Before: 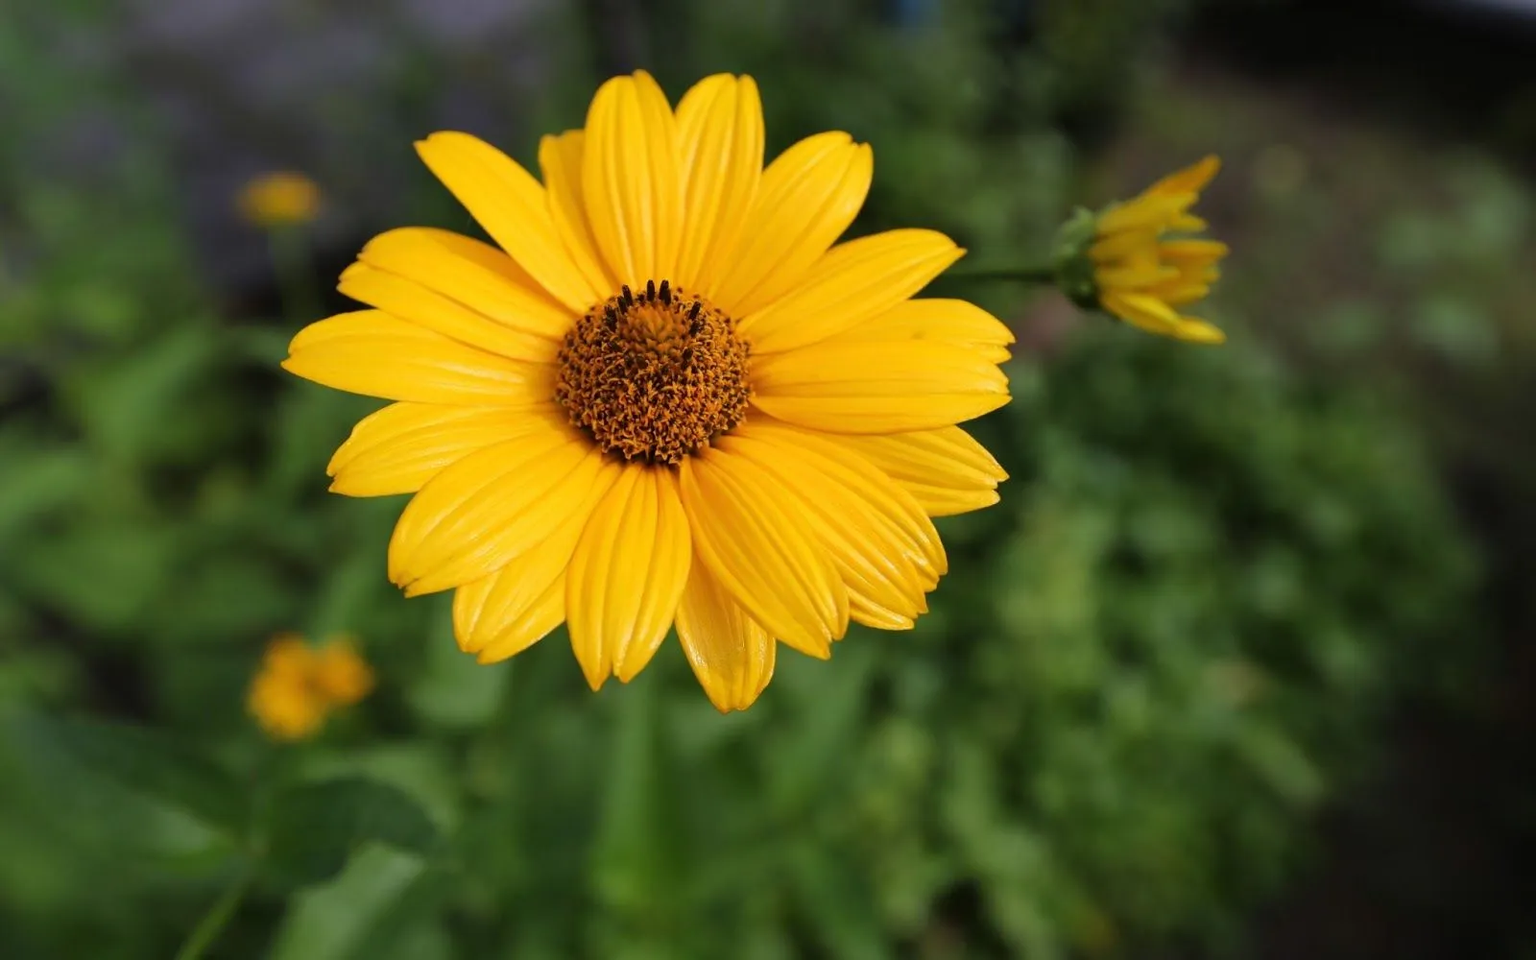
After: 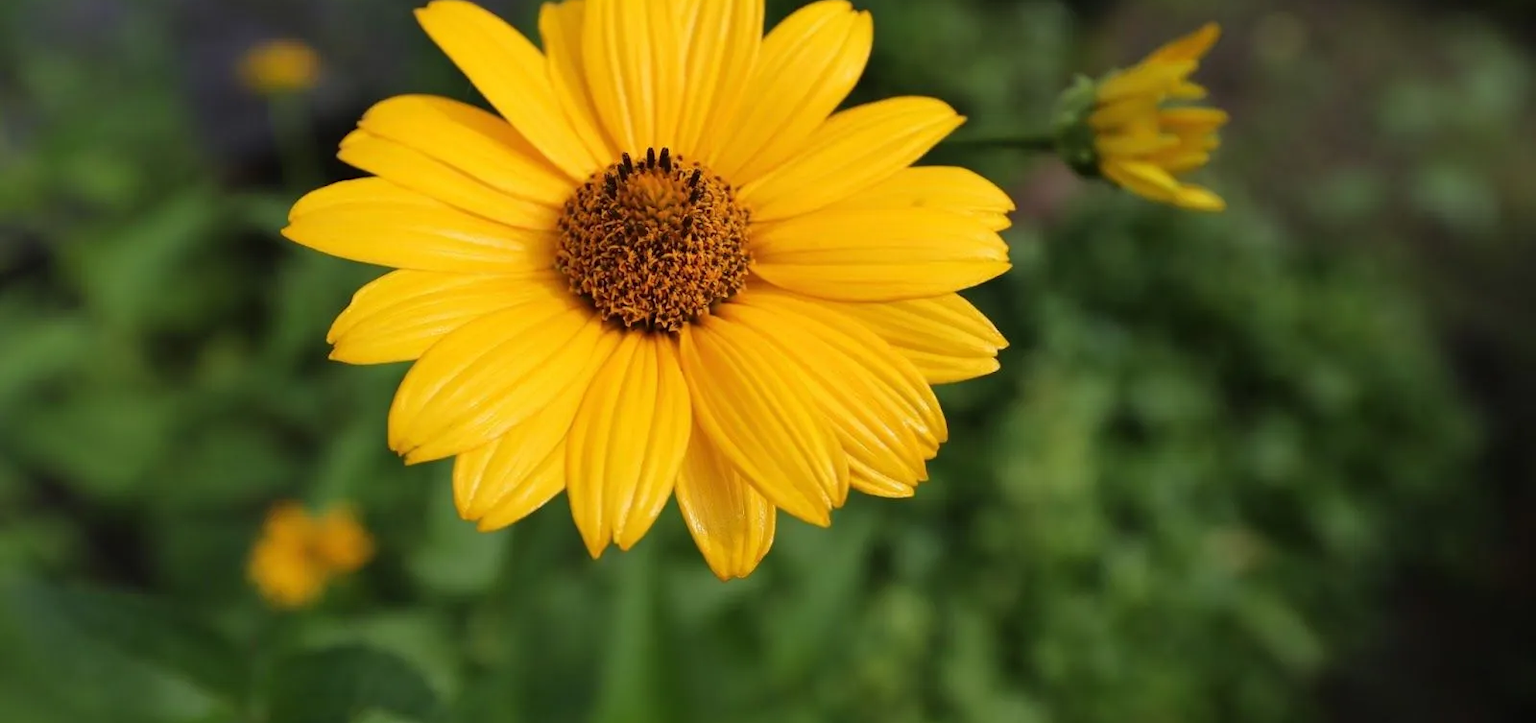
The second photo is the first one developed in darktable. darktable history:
crop: top 13.807%, bottom 10.755%
